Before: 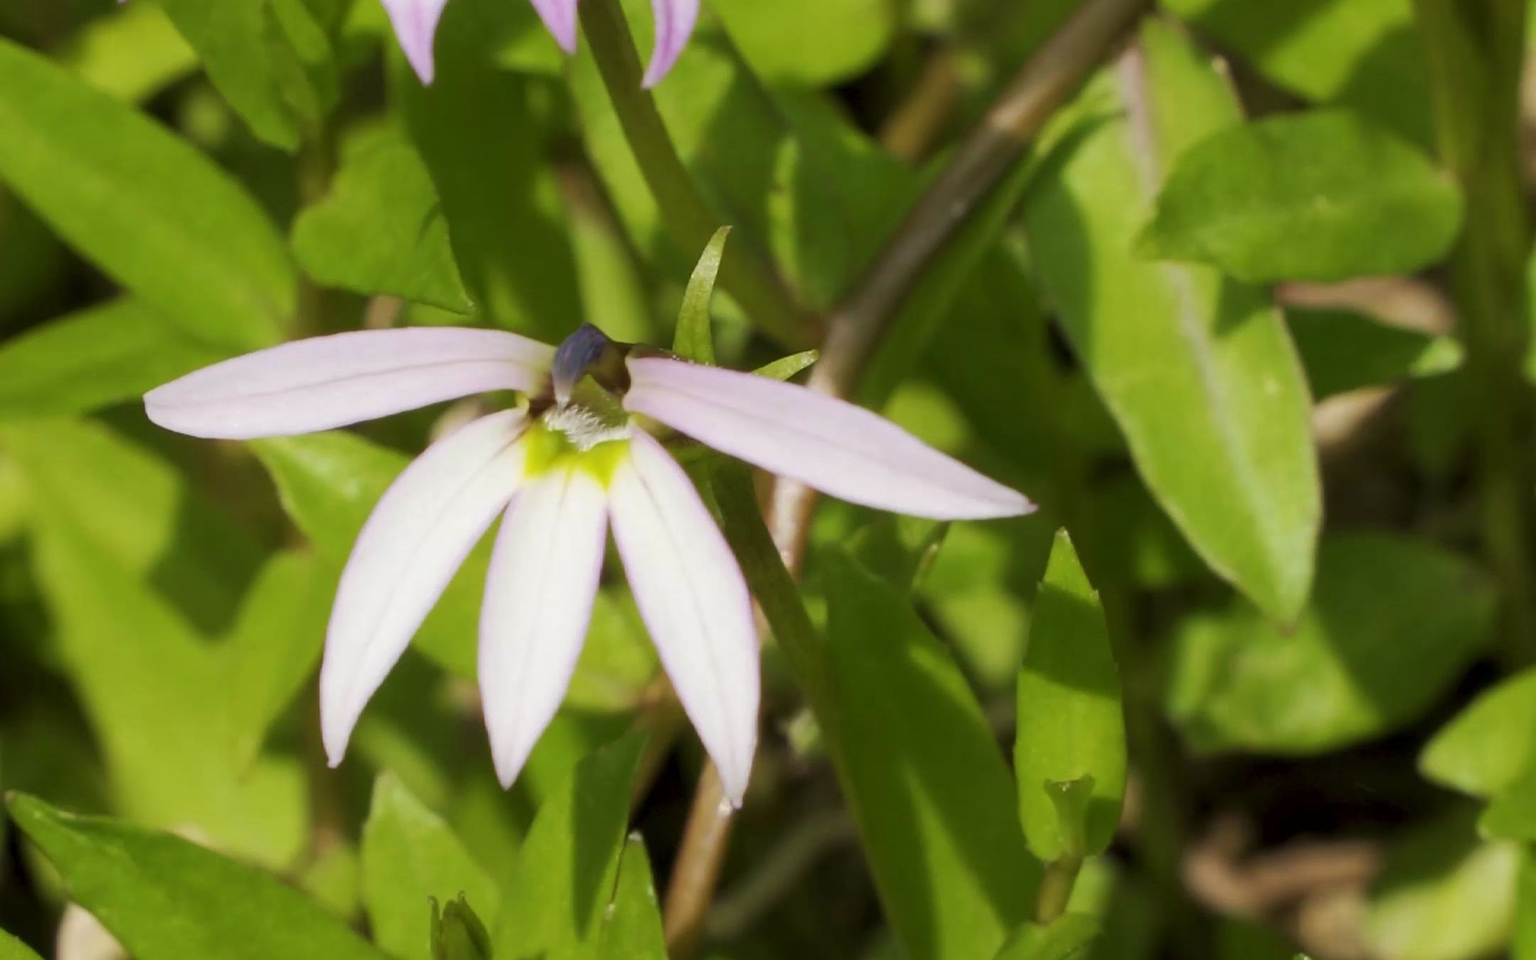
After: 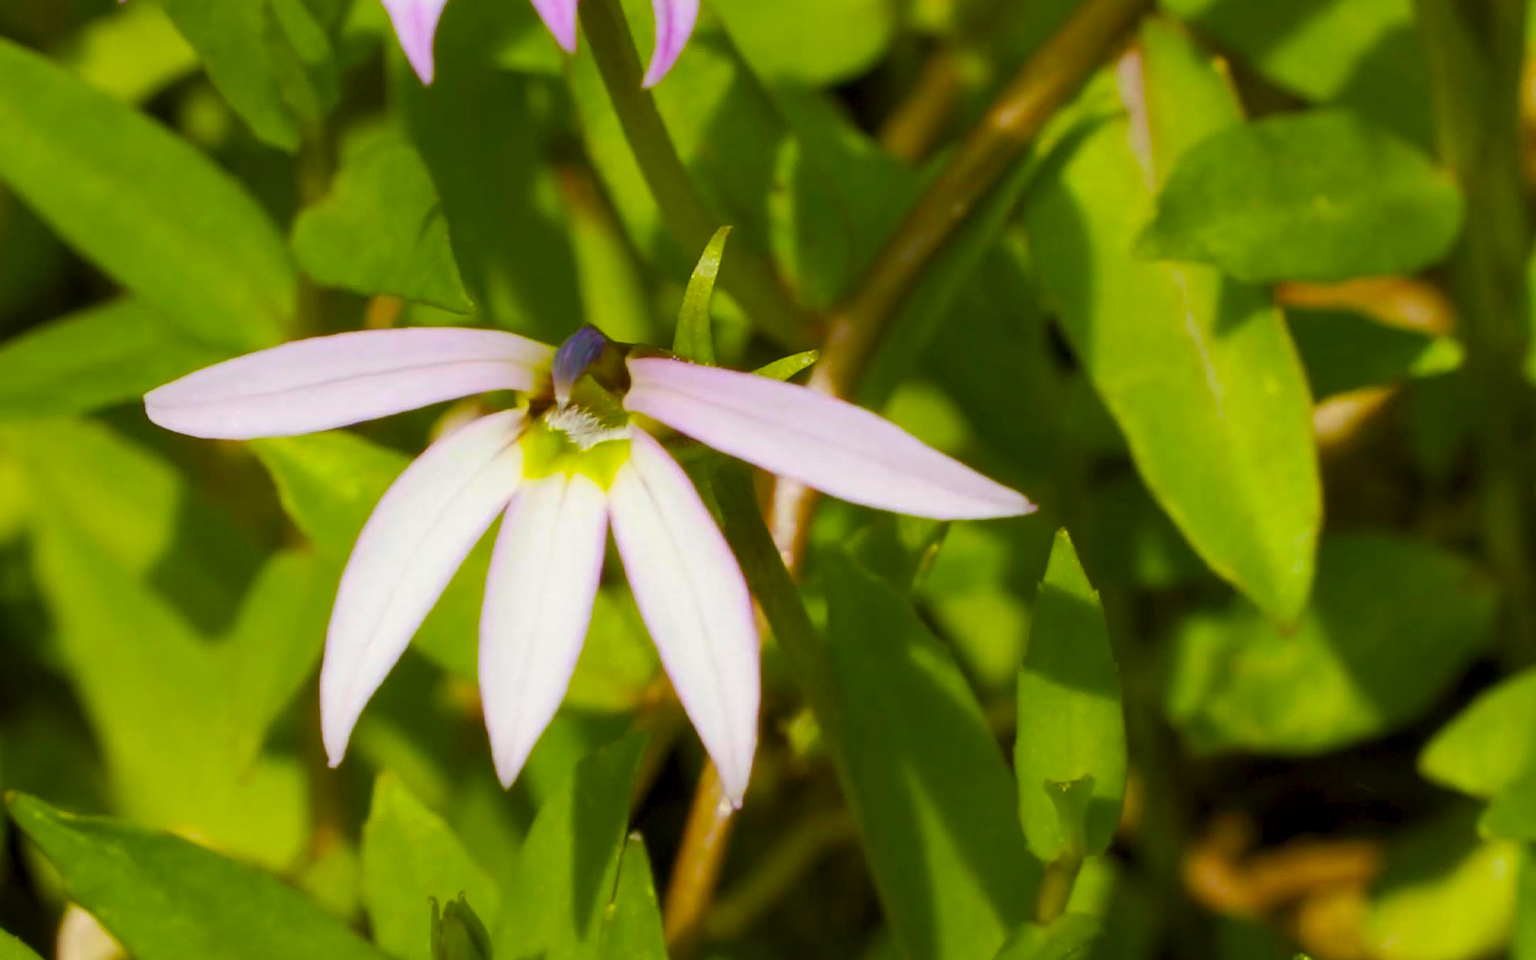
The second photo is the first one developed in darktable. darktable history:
color balance rgb: shadows lift › hue 87.85°, linear chroma grading › global chroma 42.234%, perceptual saturation grading › global saturation 35.095%, perceptual saturation grading › highlights -25.707%, perceptual saturation grading › shadows 25.332%
